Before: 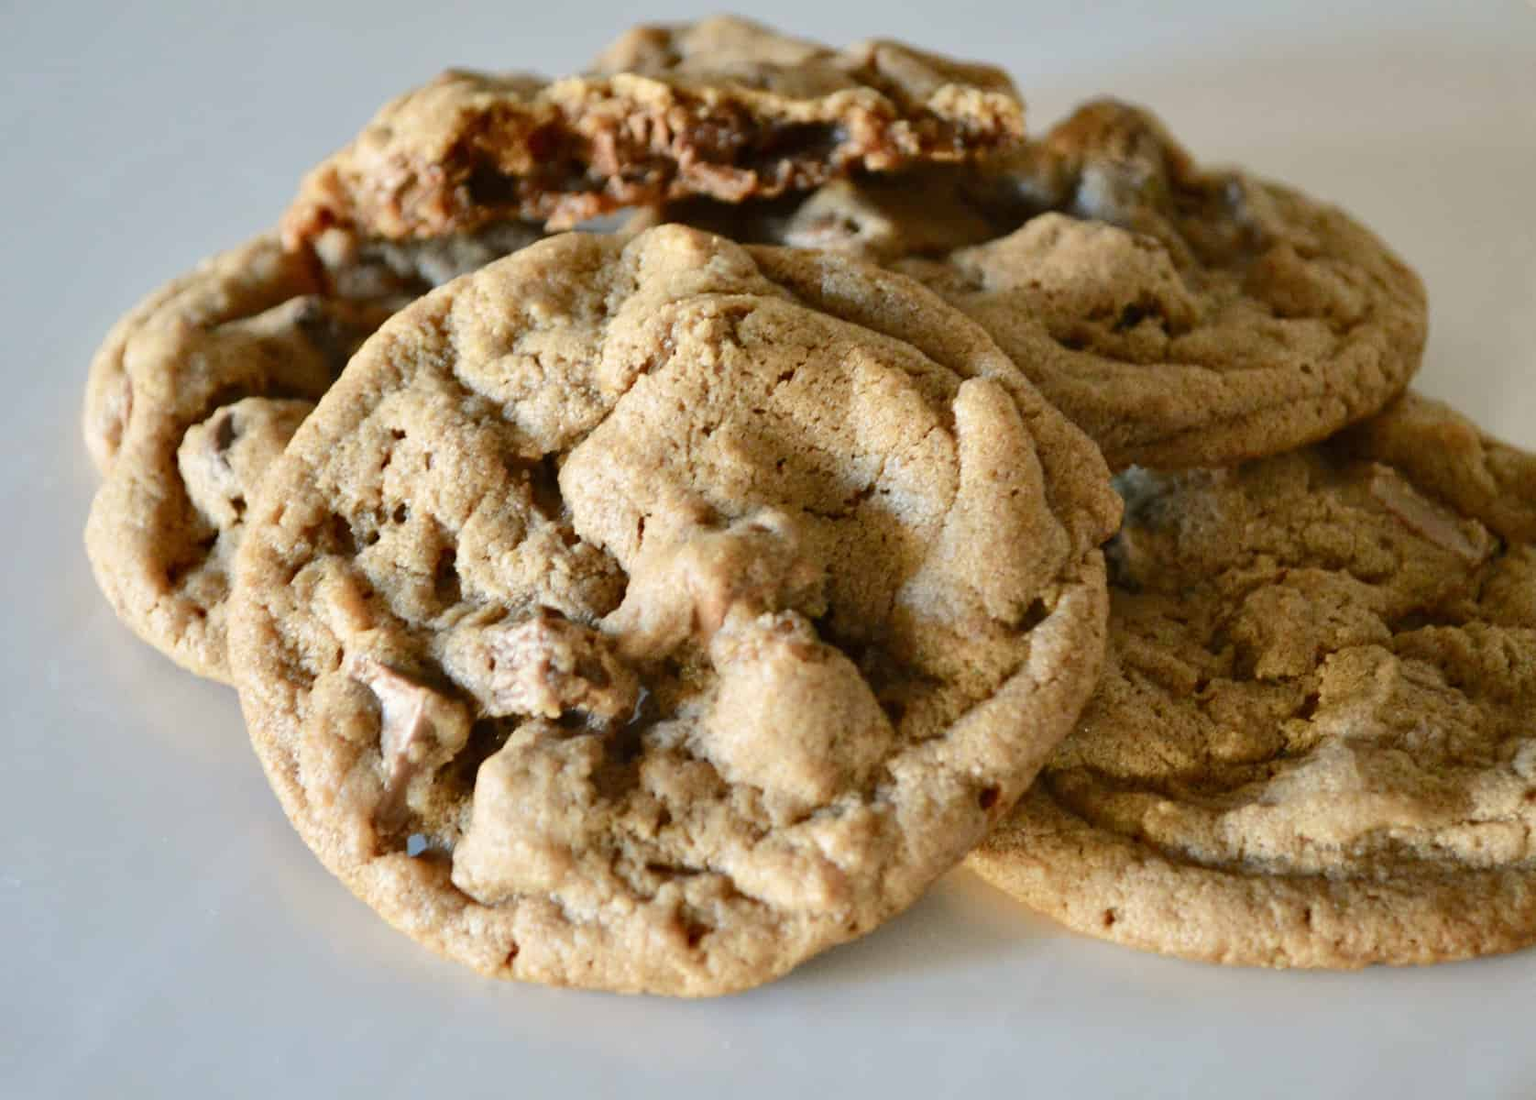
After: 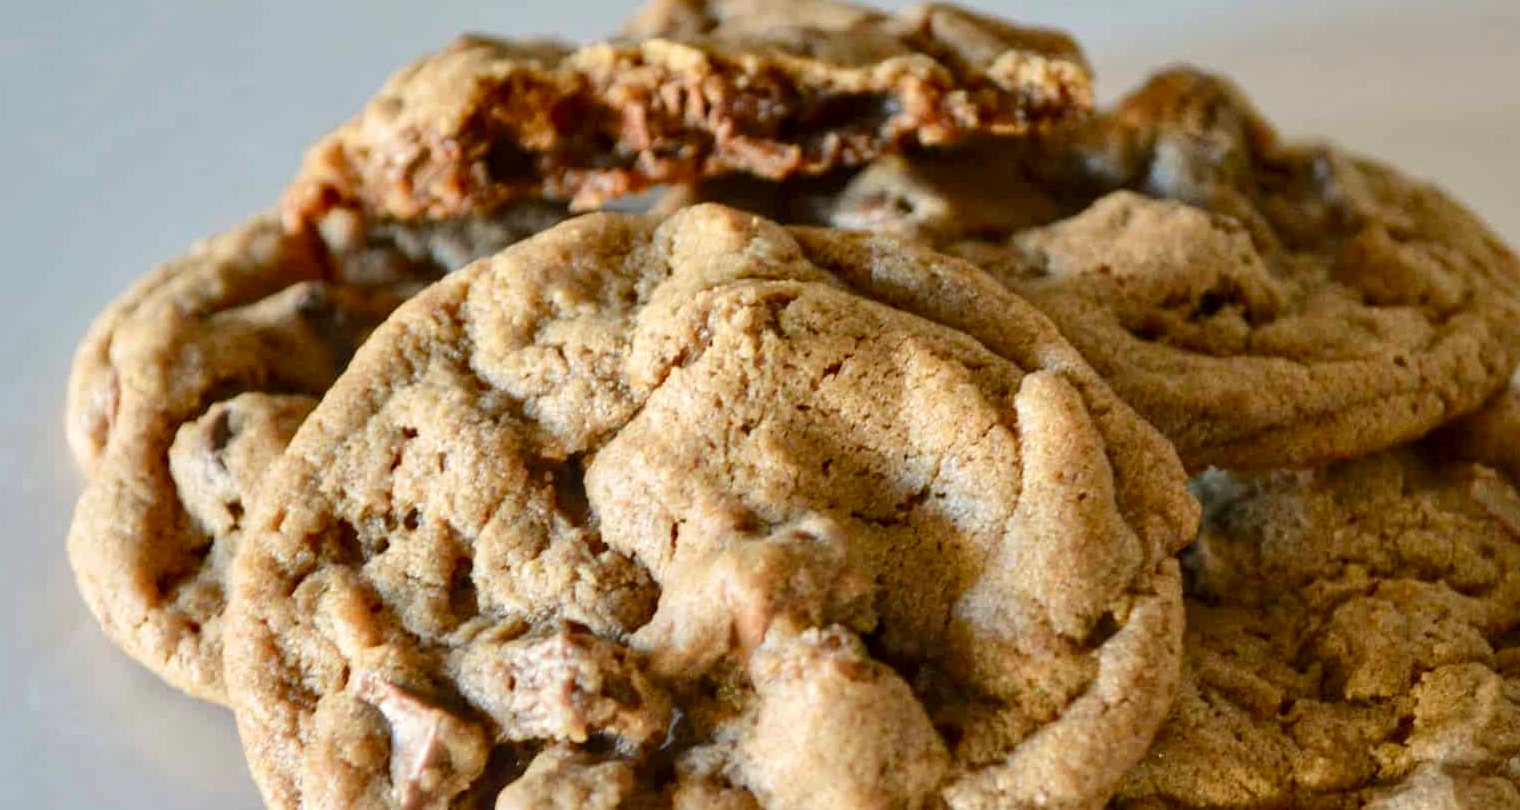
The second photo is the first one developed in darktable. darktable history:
crop: left 1.509%, top 3.452%, right 7.696%, bottom 28.452%
local contrast: on, module defaults
